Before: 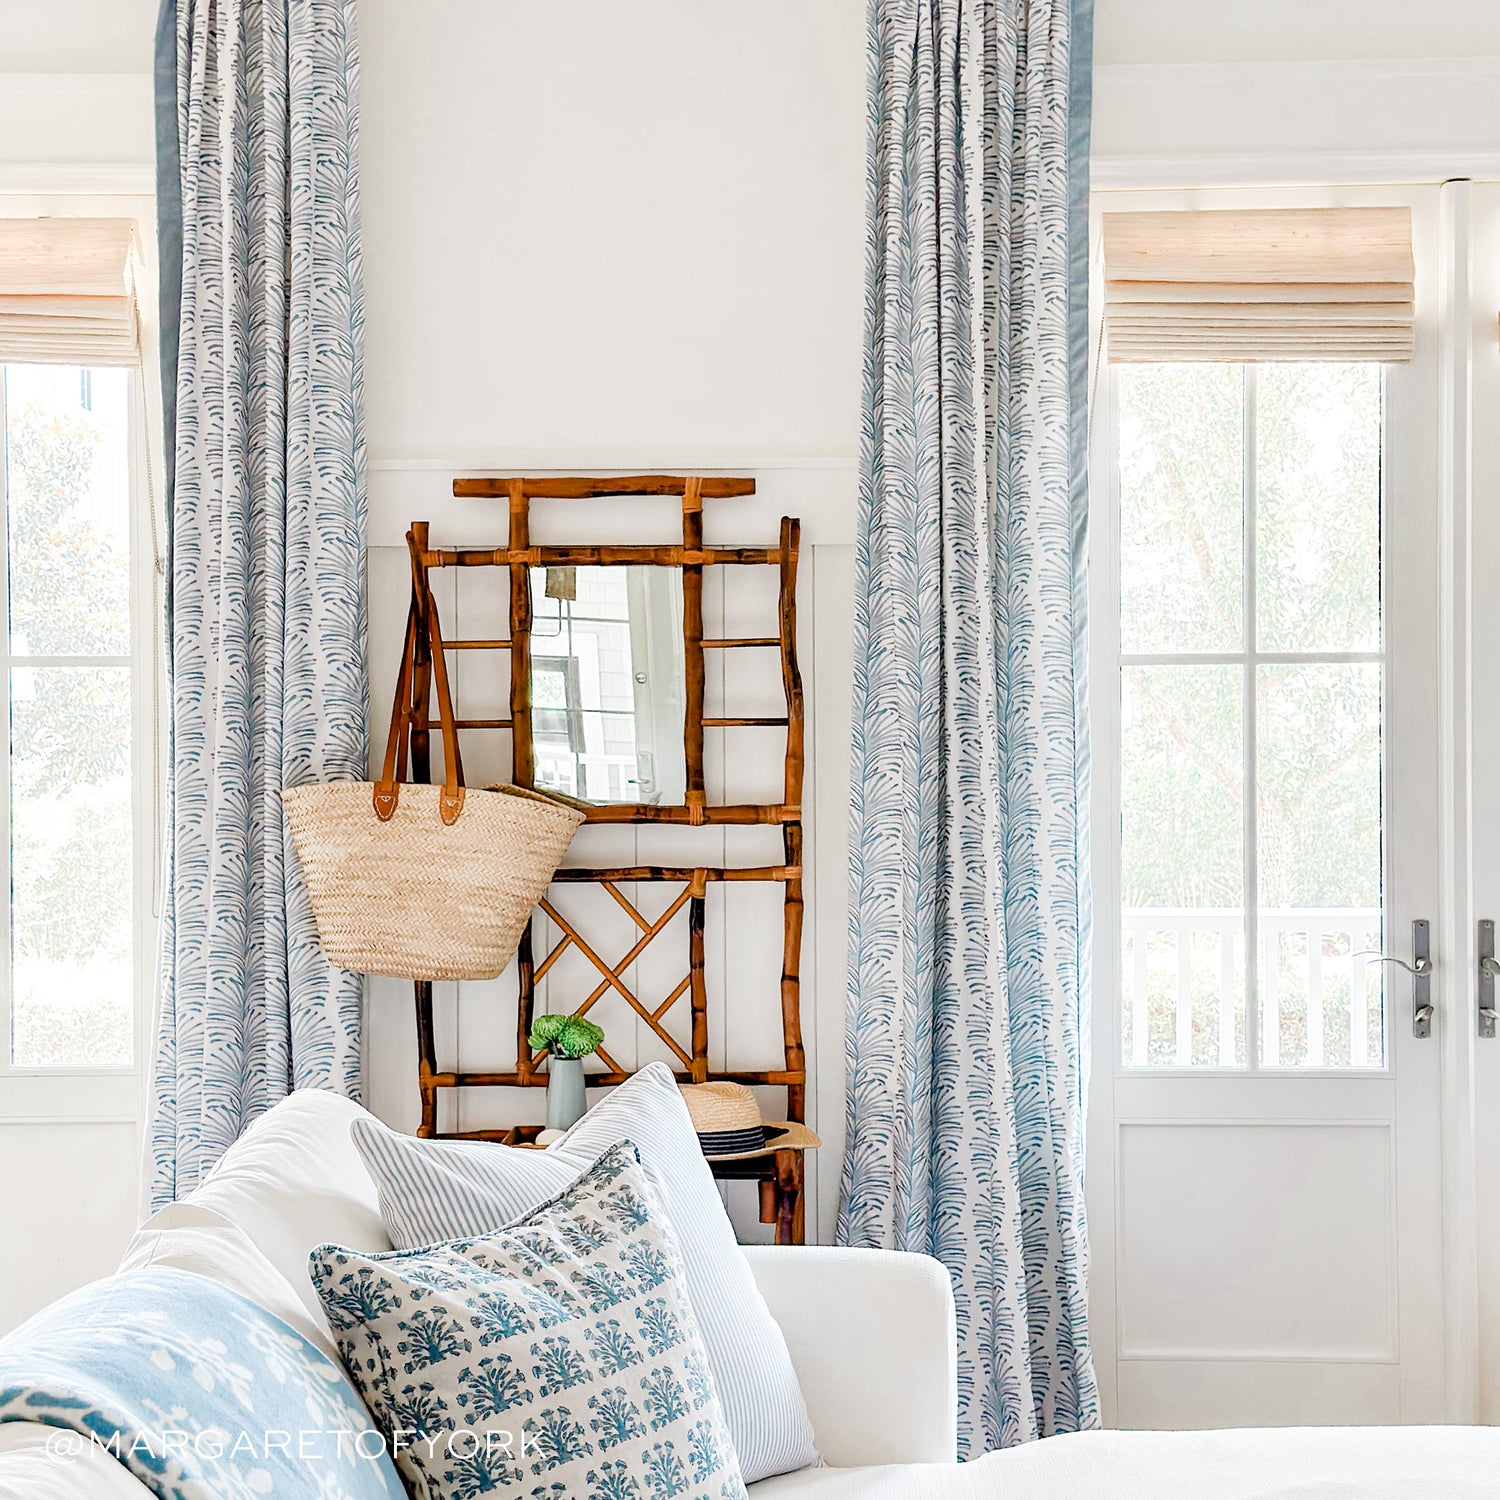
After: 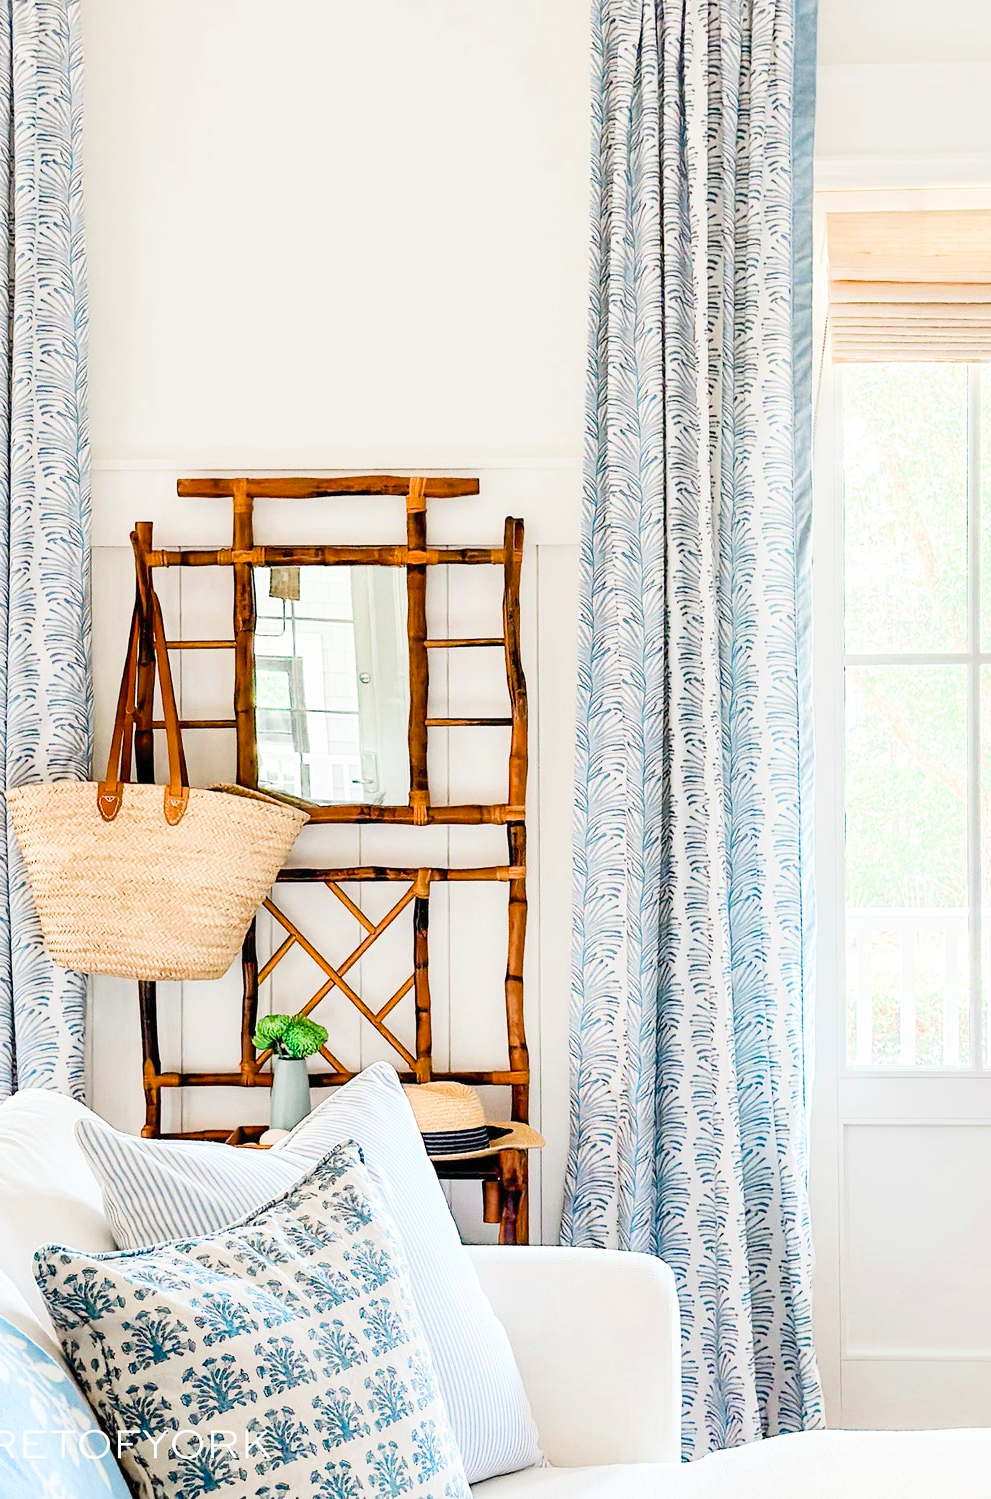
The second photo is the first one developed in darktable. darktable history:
color zones: curves: ch1 [(0.29, 0.492) (0.373, 0.185) (0.509, 0.481)]; ch2 [(0.25, 0.462) (0.749, 0.457)], mix -123.09%
crop and rotate: left 18.418%, right 15.483%
contrast brightness saturation: contrast 0.196, brightness 0.166, saturation 0.221
